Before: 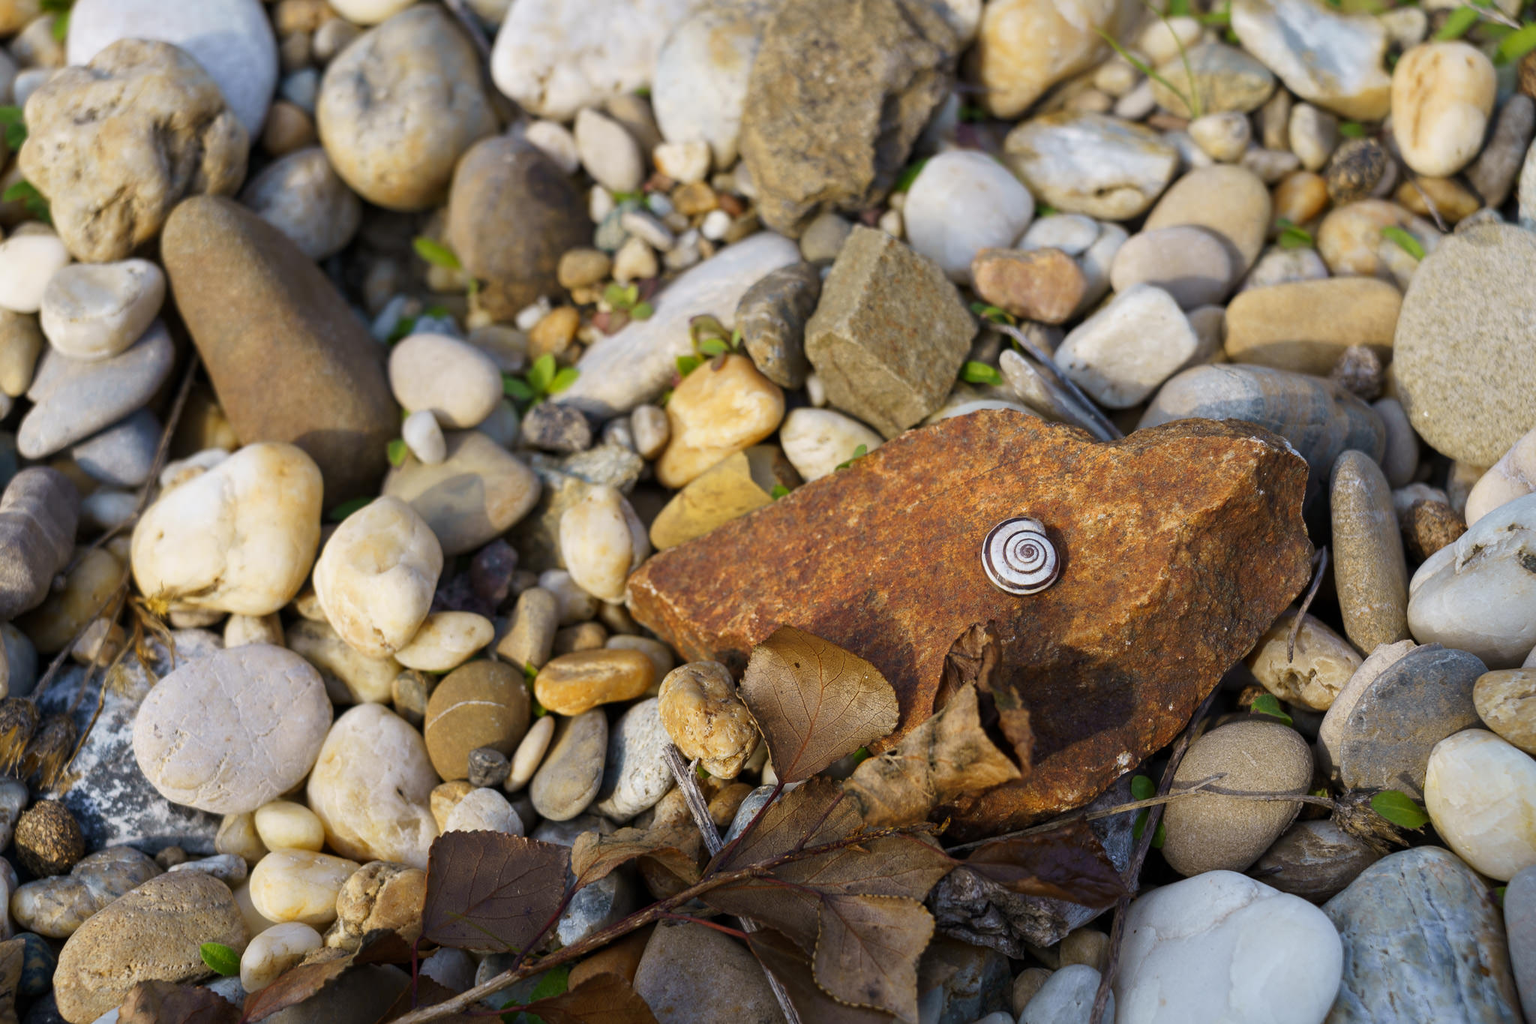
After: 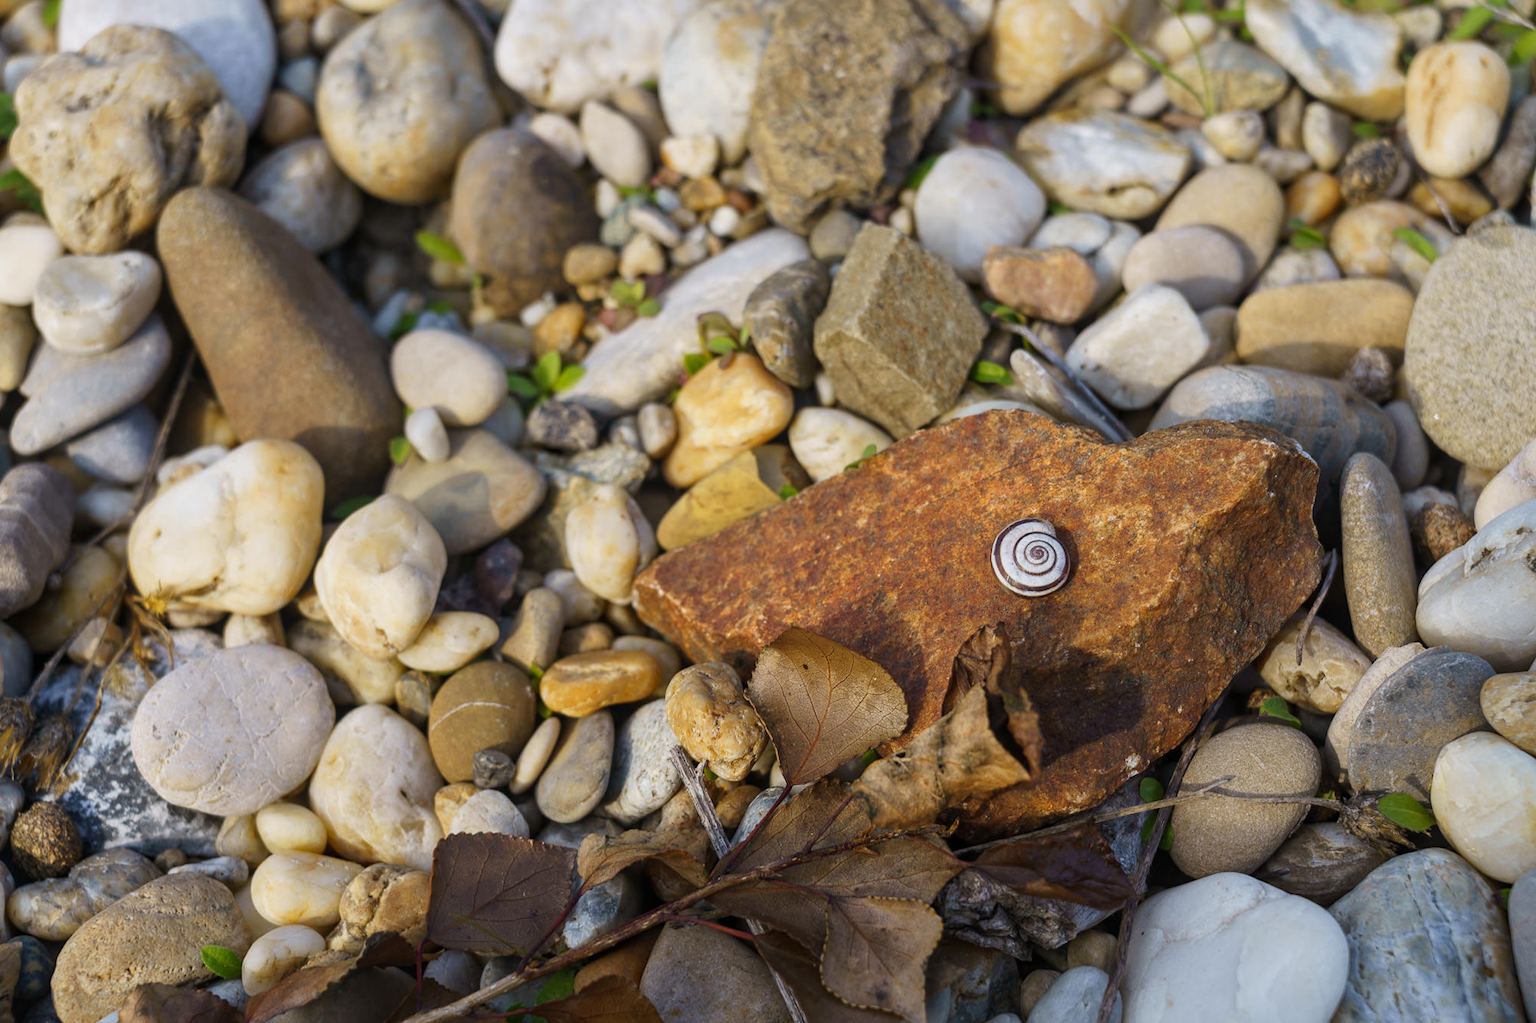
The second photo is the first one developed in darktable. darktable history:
rotate and perspective: rotation 0.174°, lens shift (vertical) 0.013, lens shift (horizontal) 0.019, shear 0.001, automatic cropping original format, crop left 0.007, crop right 0.991, crop top 0.016, crop bottom 0.997
local contrast: detail 110%
